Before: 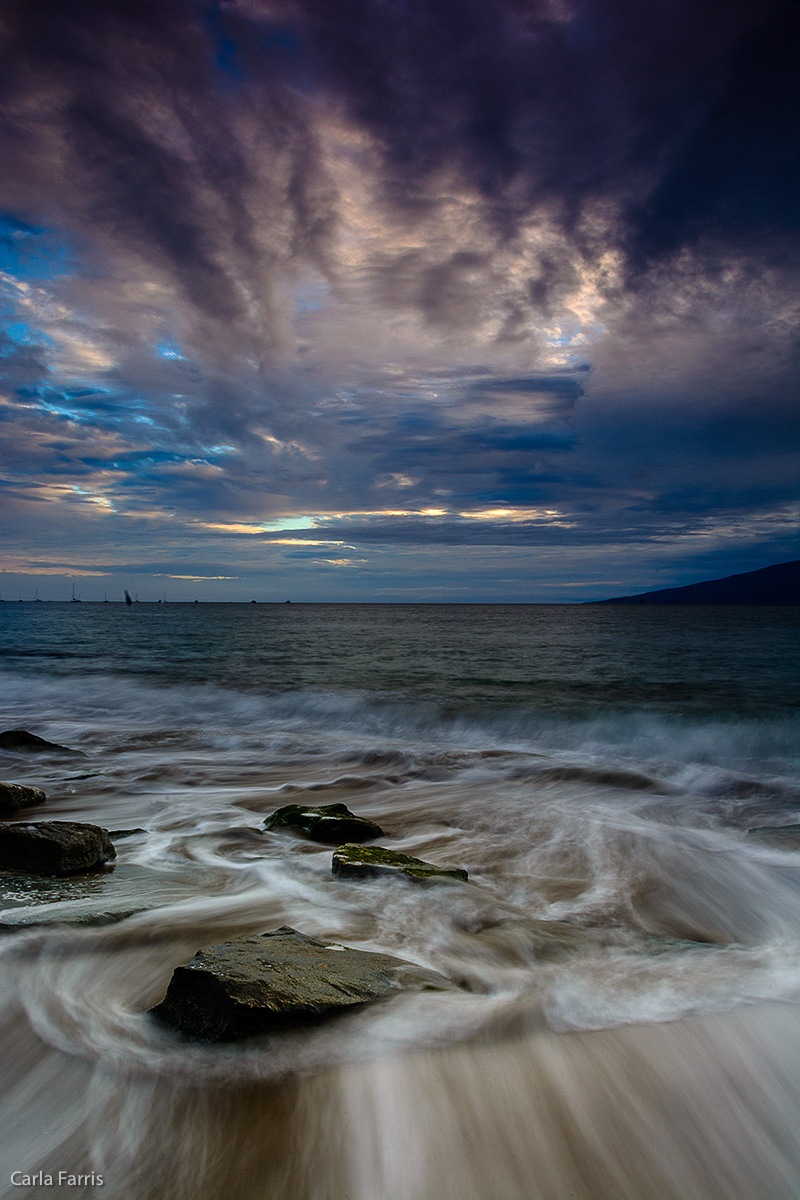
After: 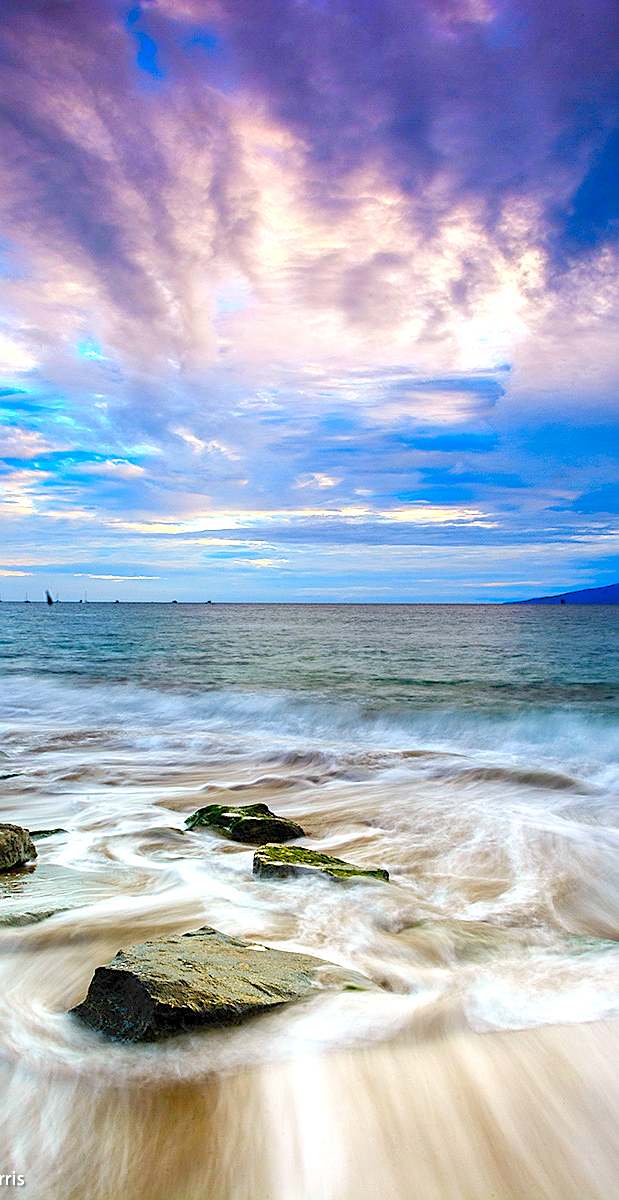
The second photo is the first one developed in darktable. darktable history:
exposure: black level correction 0, exposure 0.9 EV, compensate highlight preservation false
levels: levels [0.008, 0.318, 0.836]
crop: left 9.88%, right 12.664%
sharpen: on, module defaults
